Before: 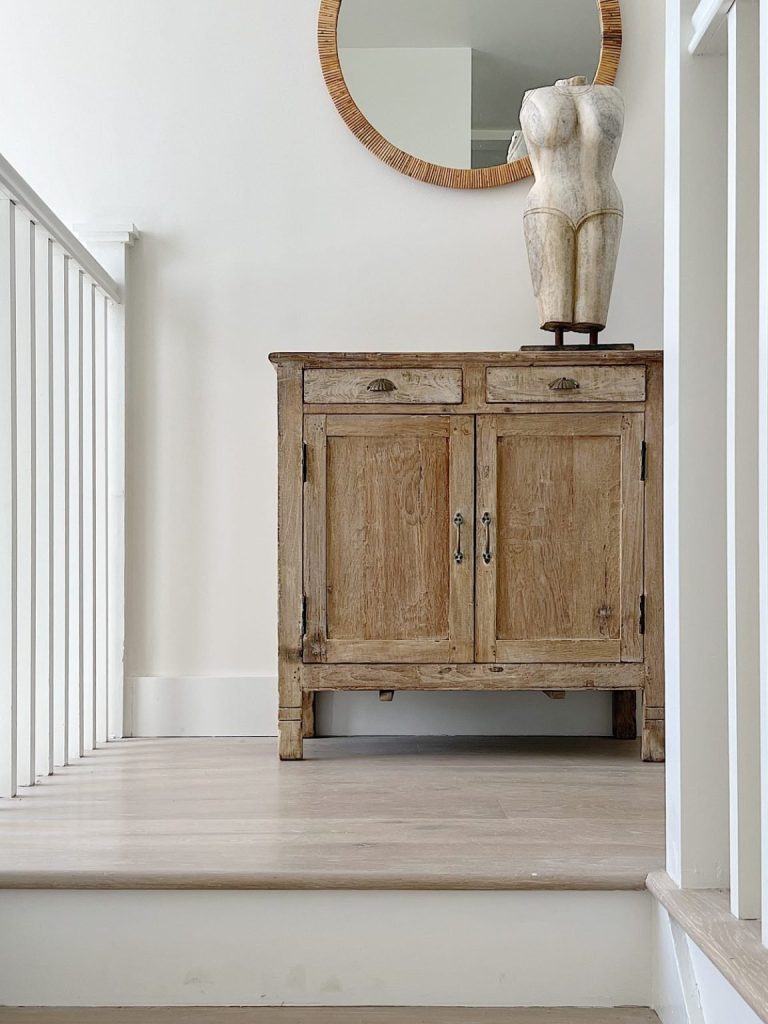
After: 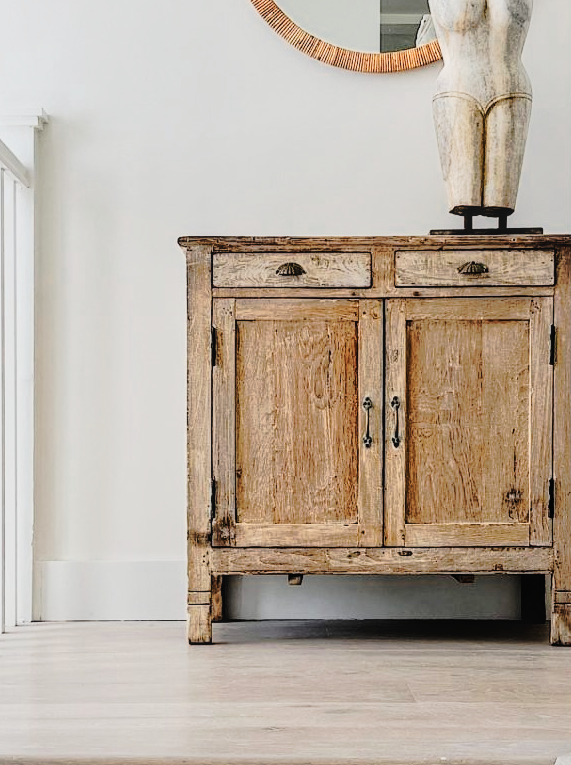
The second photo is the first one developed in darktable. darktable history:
color zones: curves: ch0 [(0.018, 0.548) (0.197, 0.654) (0.425, 0.447) (0.605, 0.658) (0.732, 0.579)]; ch1 [(0.105, 0.531) (0.224, 0.531) (0.386, 0.39) (0.618, 0.456) (0.732, 0.456) (0.956, 0.421)]; ch2 [(0.039, 0.583) (0.215, 0.465) (0.399, 0.544) (0.465, 0.548) (0.614, 0.447) (0.724, 0.43) (0.882, 0.623) (0.956, 0.632)]
tone curve: curves: ch0 [(0, 0) (0.081, 0.044) (0.192, 0.125) (0.283, 0.238) (0.416, 0.449) (0.495, 0.524) (0.686, 0.743) (0.826, 0.865) (0.978, 0.988)]; ch1 [(0, 0) (0.161, 0.092) (0.35, 0.33) (0.392, 0.392) (0.427, 0.426) (0.479, 0.472) (0.505, 0.497) (0.521, 0.514) (0.547, 0.568) (0.579, 0.597) (0.625, 0.627) (0.678, 0.733) (1, 1)]; ch2 [(0, 0) (0.346, 0.362) (0.404, 0.427) (0.502, 0.495) (0.531, 0.523) (0.549, 0.554) (0.582, 0.596) (0.629, 0.642) (0.717, 0.678) (1, 1)], preserve colors none
local contrast: detail 110%
crop and rotate: left 11.88%, top 11.341%, right 13.704%, bottom 13.883%
filmic rgb: black relative exposure -5.05 EV, white relative exposure 3.98 EV, hardness 2.88, contrast 1.3
